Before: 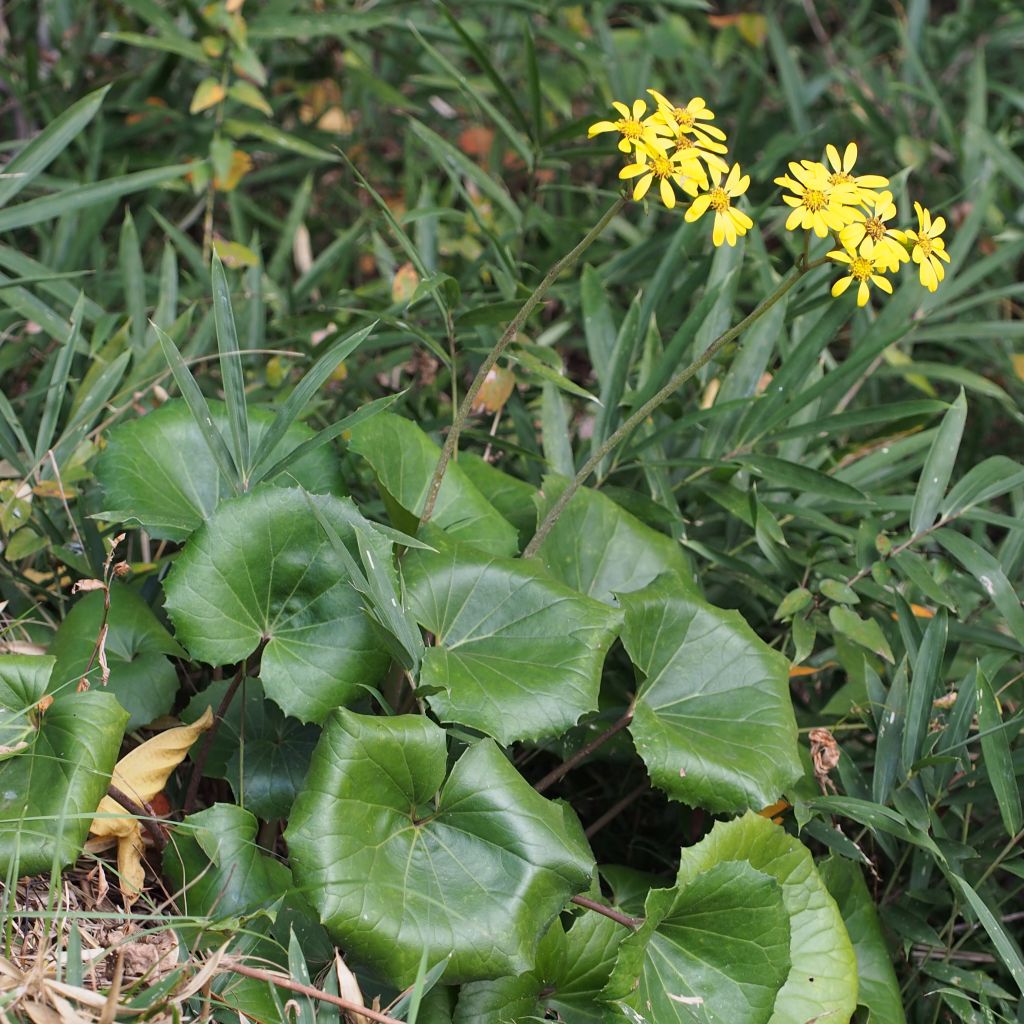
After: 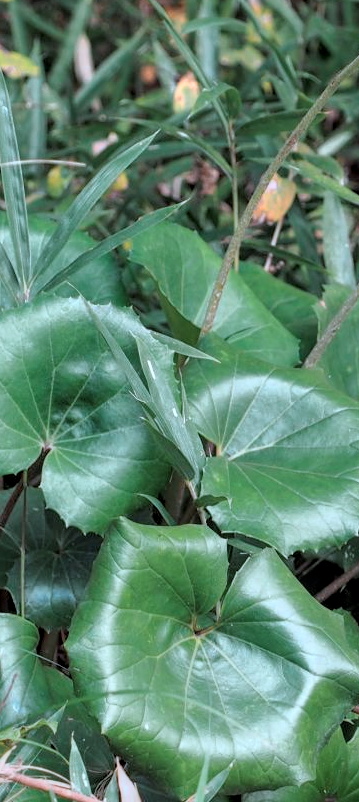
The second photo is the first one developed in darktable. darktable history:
crop and rotate: left 21.419%, top 18.649%, right 43.465%, bottom 2.965%
local contrast: on, module defaults
exposure: black level correction 0, exposure 0.499 EV, compensate exposure bias true, compensate highlight preservation false
filmic rgb: black relative exposure -7.65 EV, white relative exposure 4.56 EV, hardness 3.61, color science v6 (2022)
color correction: highlights a* -1.88, highlights b* -18.63
tone curve: curves: ch0 [(0.013, 0) (0.061, 0.059) (0.239, 0.256) (0.502, 0.501) (0.683, 0.676) (0.761, 0.773) (0.858, 0.858) (0.987, 0.945)]; ch1 [(0, 0) (0.172, 0.123) (0.304, 0.267) (0.414, 0.395) (0.472, 0.473) (0.502, 0.502) (0.521, 0.528) (0.583, 0.595) (0.654, 0.673) (0.728, 0.761) (1, 1)]; ch2 [(0, 0) (0.411, 0.424) (0.485, 0.476) (0.502, 0.501) (0.553, 0.557) (0.57, 0.576) (1, 1)], color space Lab, independent channels, preserve colors none
color zones: curves: ch0 [(0.018, 0.548) (0.197, 0.654) (0.425, 0.447) (0.605, 0.658) (0.732, 0.579)]; ch1 [(0.105, 0.531) (0.224, 0.531) (0.386, 0.39) (0.618, 0.456) (0.732, 0.456) (0.956, 0.421)]; ch2 [(0.039, 0.583) (0.215, 0.465) (0.399, 0.544) (0.465, 0.548) (0.614, 0.447) (0.724, 0.43) (0.882, 0.623) (0.956, 0.632)]
